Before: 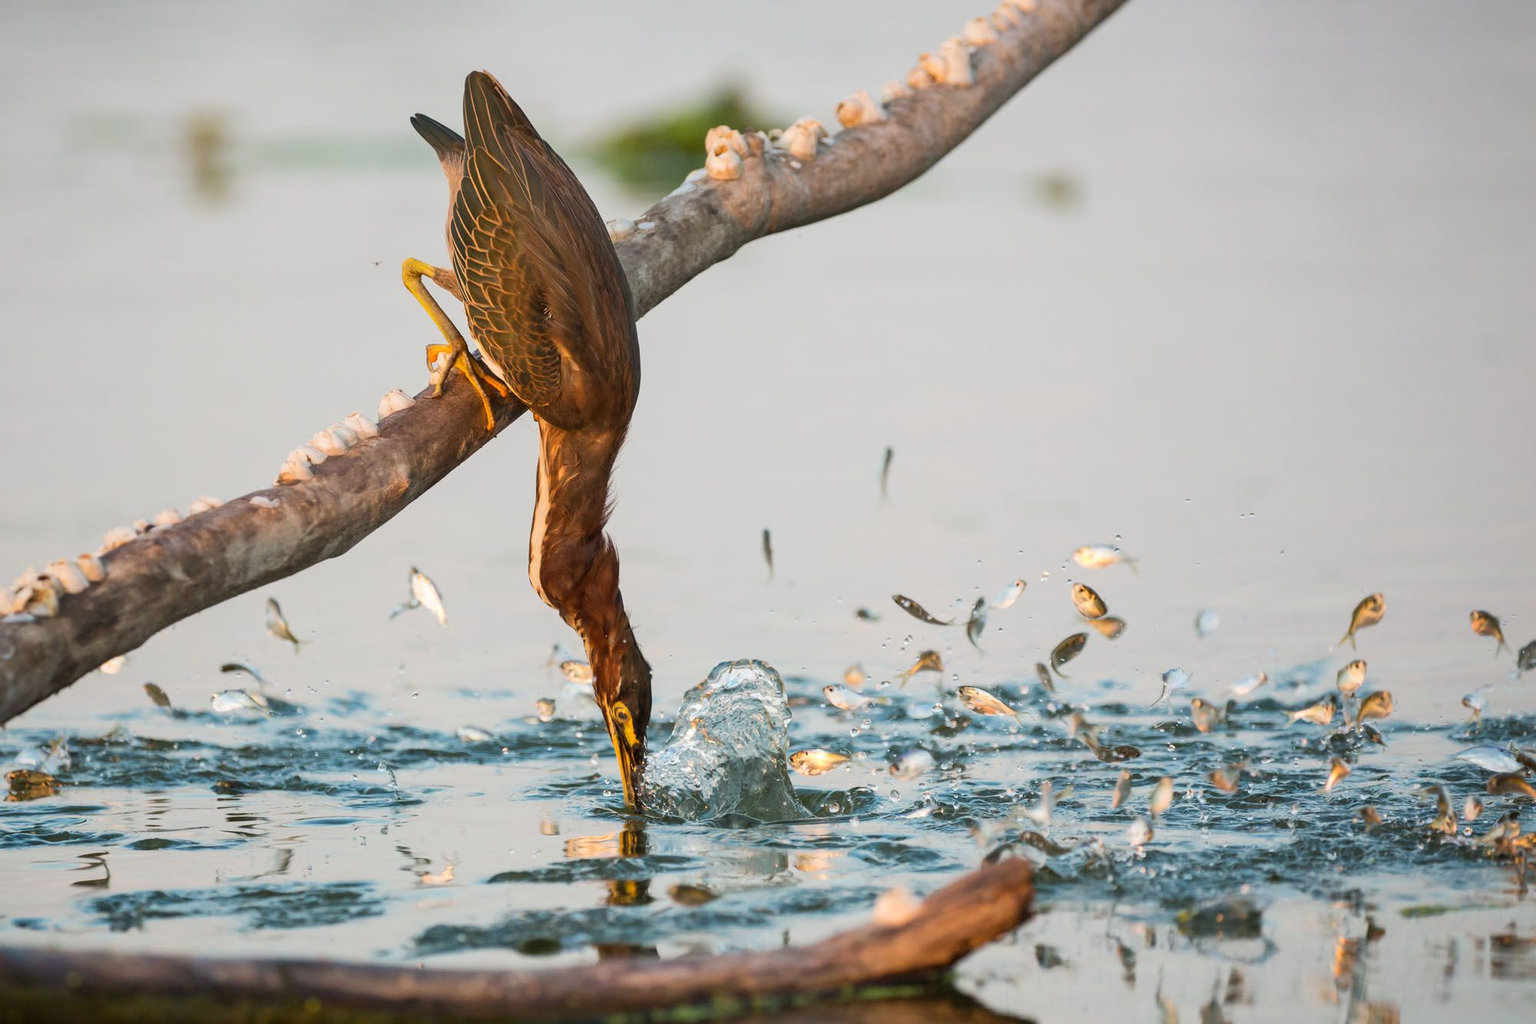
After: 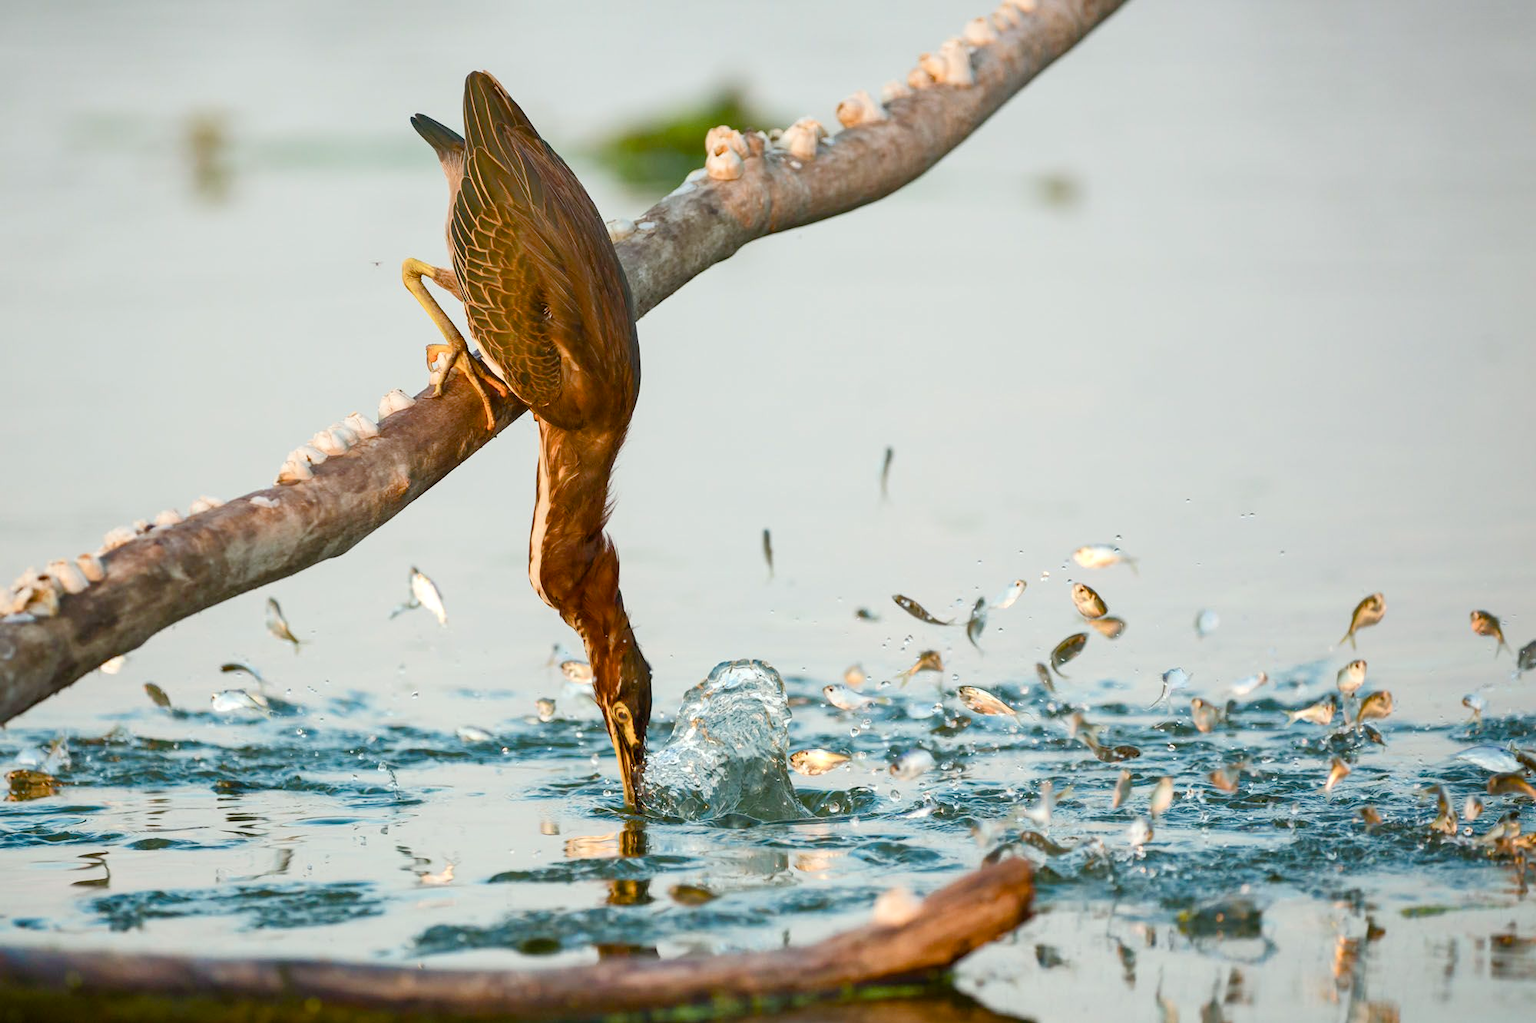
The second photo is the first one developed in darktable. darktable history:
exposure: black level correction 0.001, exposure 0.191 EV, compensate exposure bias true, compensate highlight preservation false
color calibration: illuminant Planckian (black body), x 0.352, y 0.352, temperature 4840.72 K
color balance rgb: perceptual saturation grading › global saturation 20%, perceptual saturation grading › highlights -50.219%, perceptual saturation grading › shadows 30.784%, global vibrance 20%
